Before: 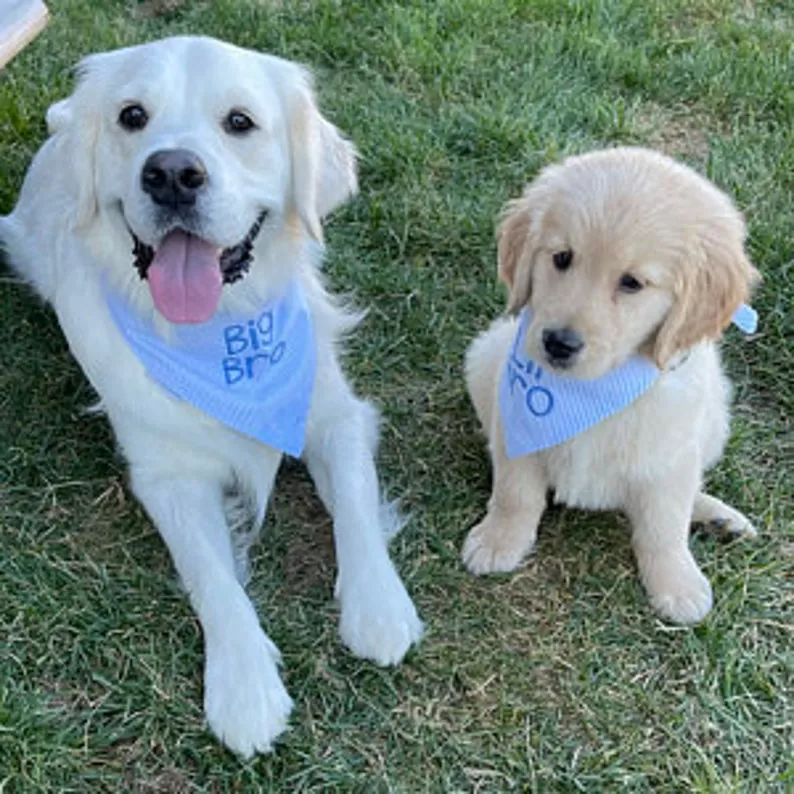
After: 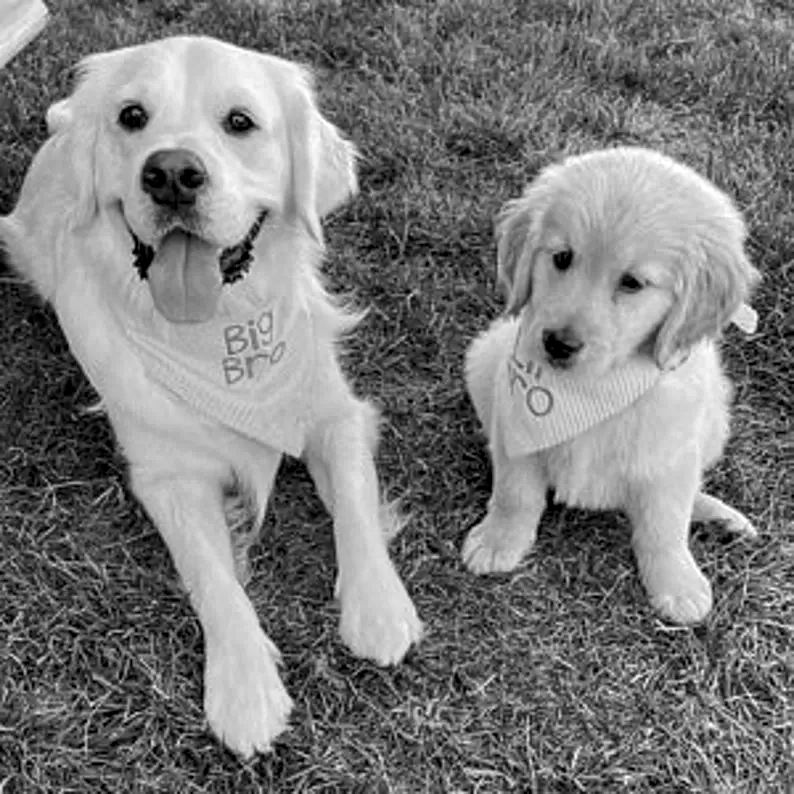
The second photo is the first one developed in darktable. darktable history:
contrast equalizer: octaves 7, y [[0.6 ×6], [0.55 ×6], [0 ×6], [0 ×6], [0 ×6]], mix 0.35
color calibration: output gray [0.22, 0.42, 0.37, 0], gray › normalize channels true, illuminant same as pipeline (D50), adaptation XYZ, x 0.346, y 0.359, gamut compression 0
local contrast: on, module defaults
